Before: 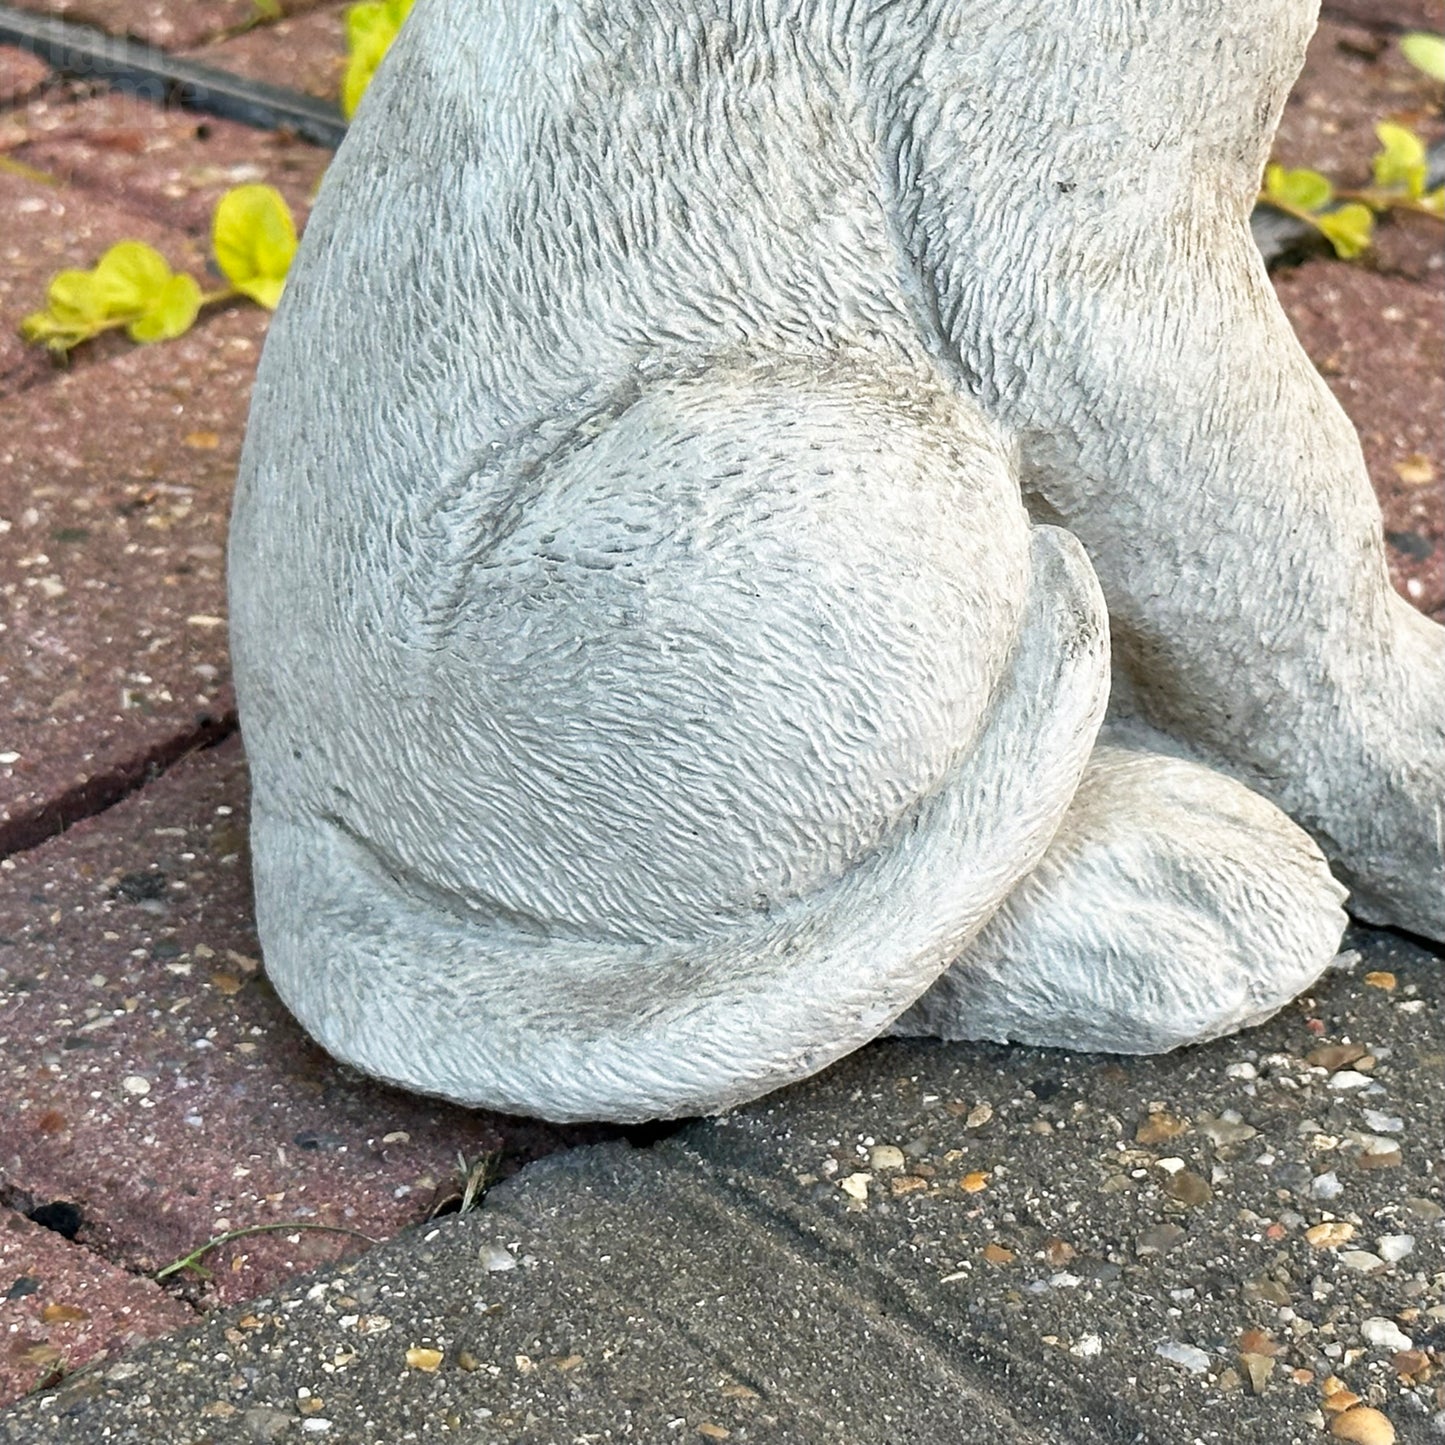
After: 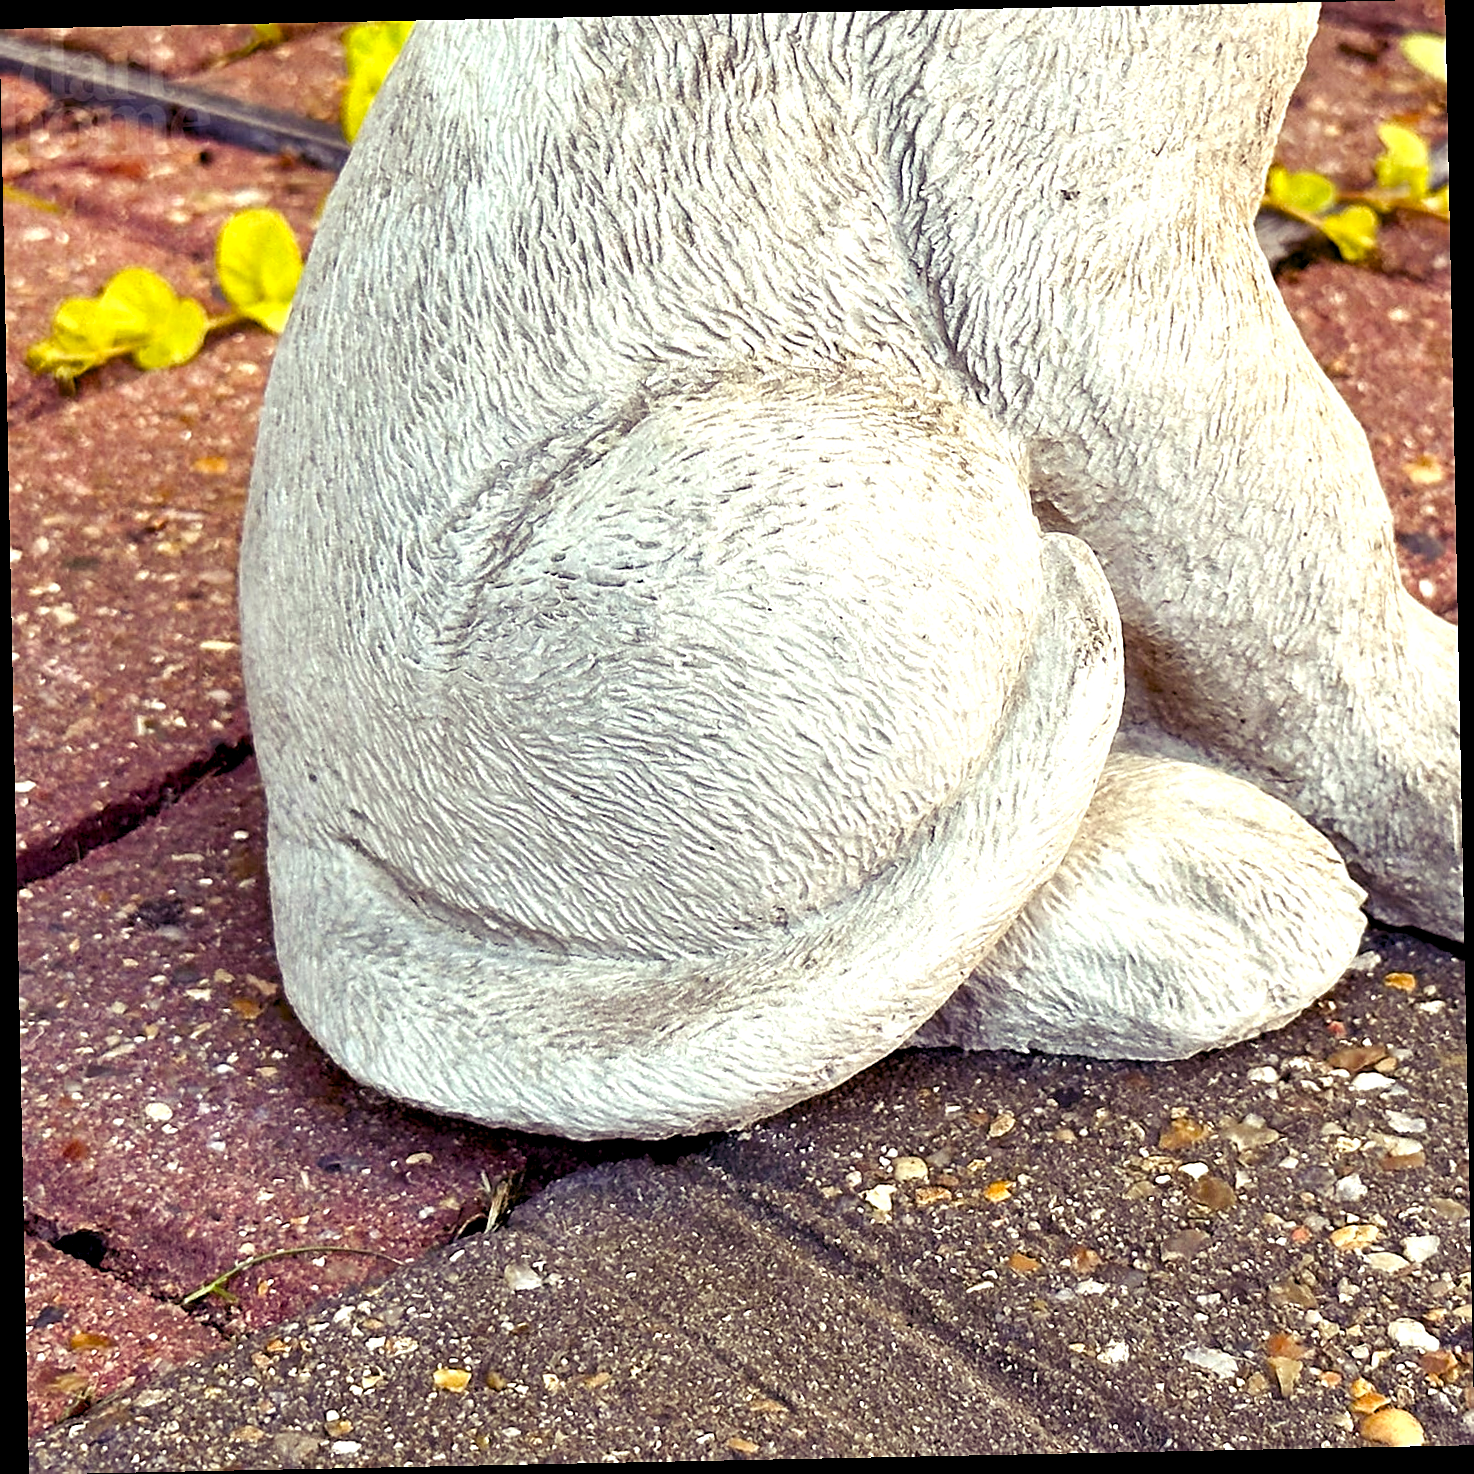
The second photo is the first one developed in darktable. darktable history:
sharpen: on, module defaults
color balance rgb: shadows lift › luminance -21.66%, shadows lift › chroma 8.98%, shadows lift › hue 283.37°, power › chroma 1.55%, power › hue 25.59°, highlights gain › luminance 6.08%, highlights gain › chroma 2.55%, highlights gain › hue 90°, global offset › luminance -0.87%, perceptual saturation grading › global saturation 27.49%, perceptual saturation grading › highlights -28.39%, perceptual saturation grading › mid-tones 15.22%, perceptual saturation grading › shadows 33.98%, perceptual brilliance grading › highlights 10%, perceptual brilliance grading › mid-tones 5%
rotate and perspective: rotation -1.17°, automatic cropping off
